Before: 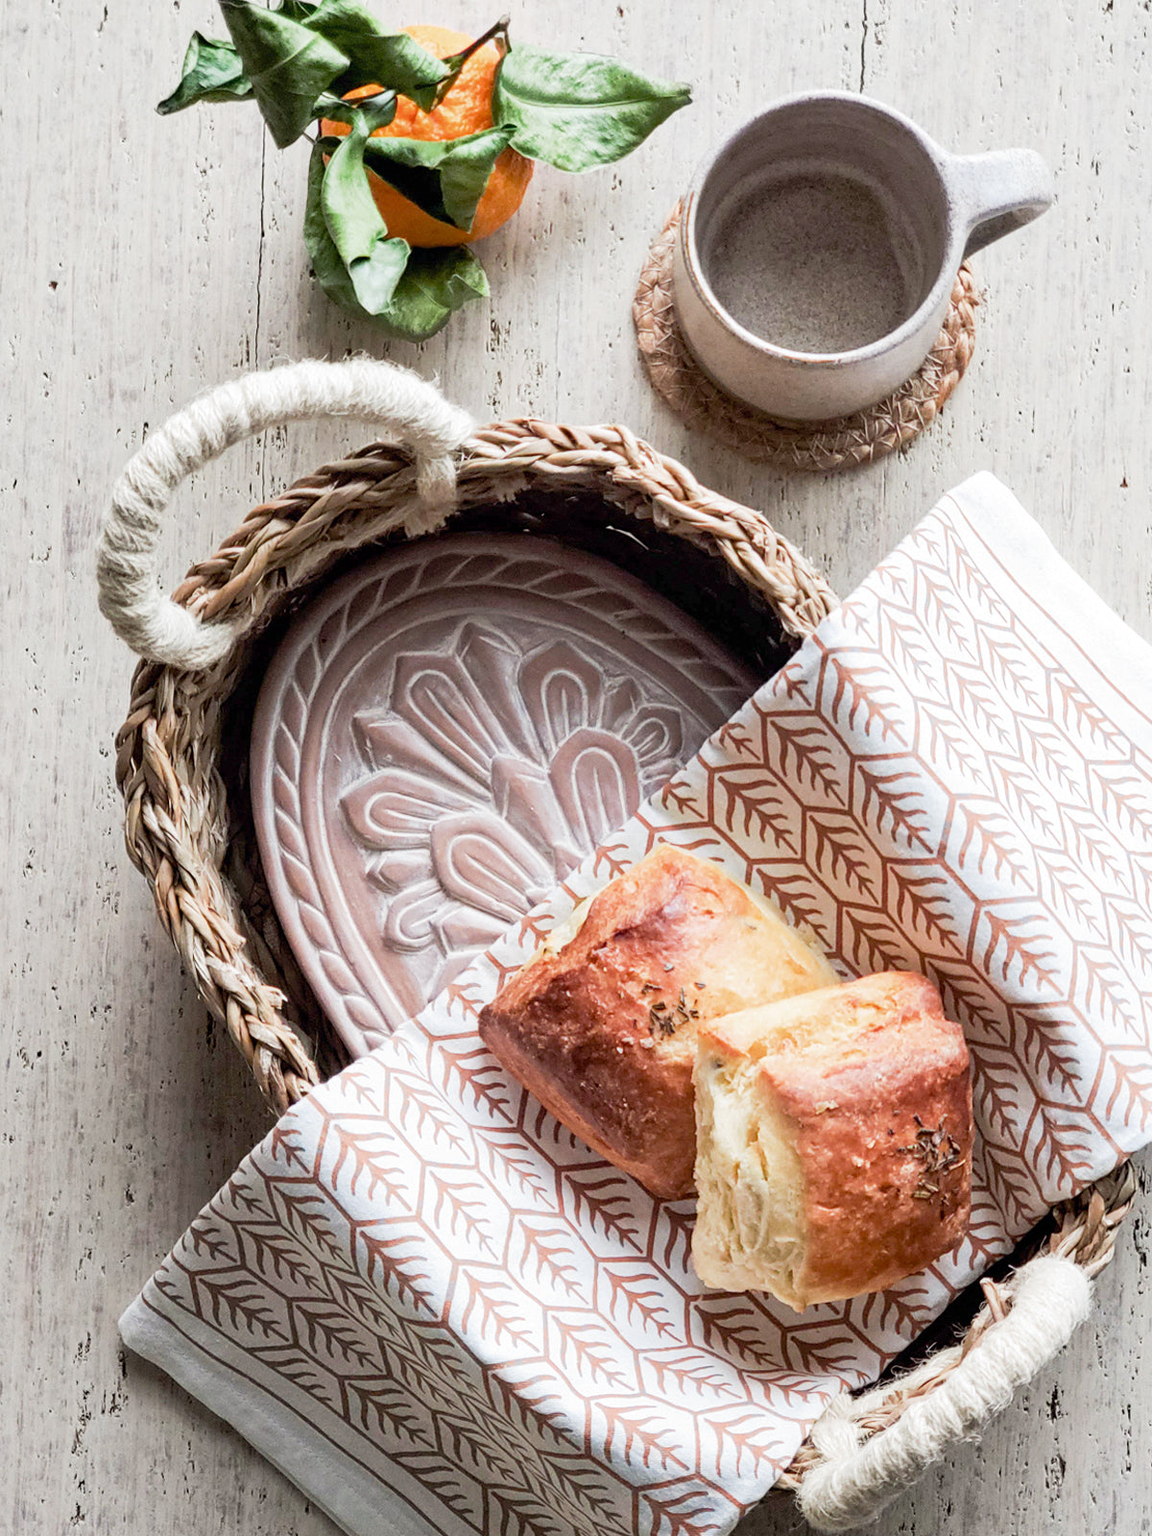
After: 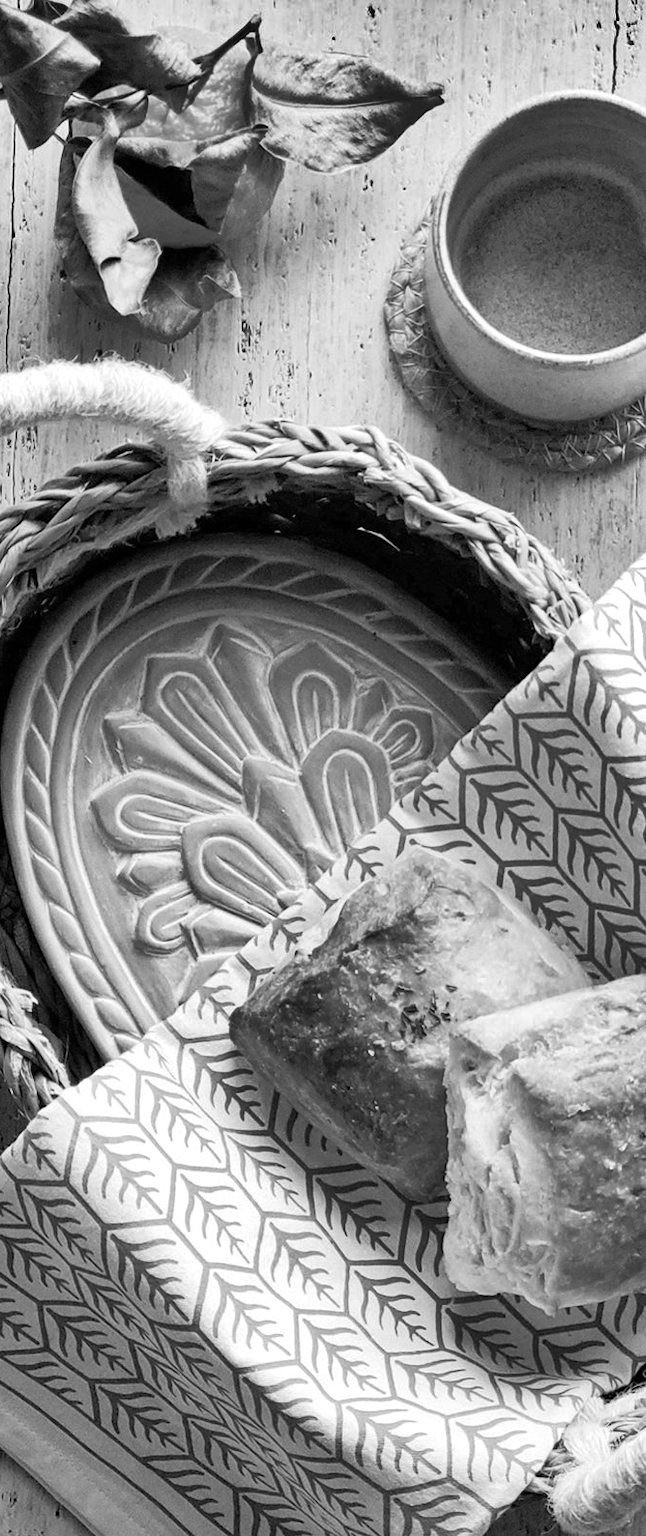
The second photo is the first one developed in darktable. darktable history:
crop: left 21.674%, right 22.086%
white balance: red 1.042, blue 1.17
monochrome: on, module defaults
shadows and highlights: shadows 20.91, highlights -82.73, soften with gaussian
